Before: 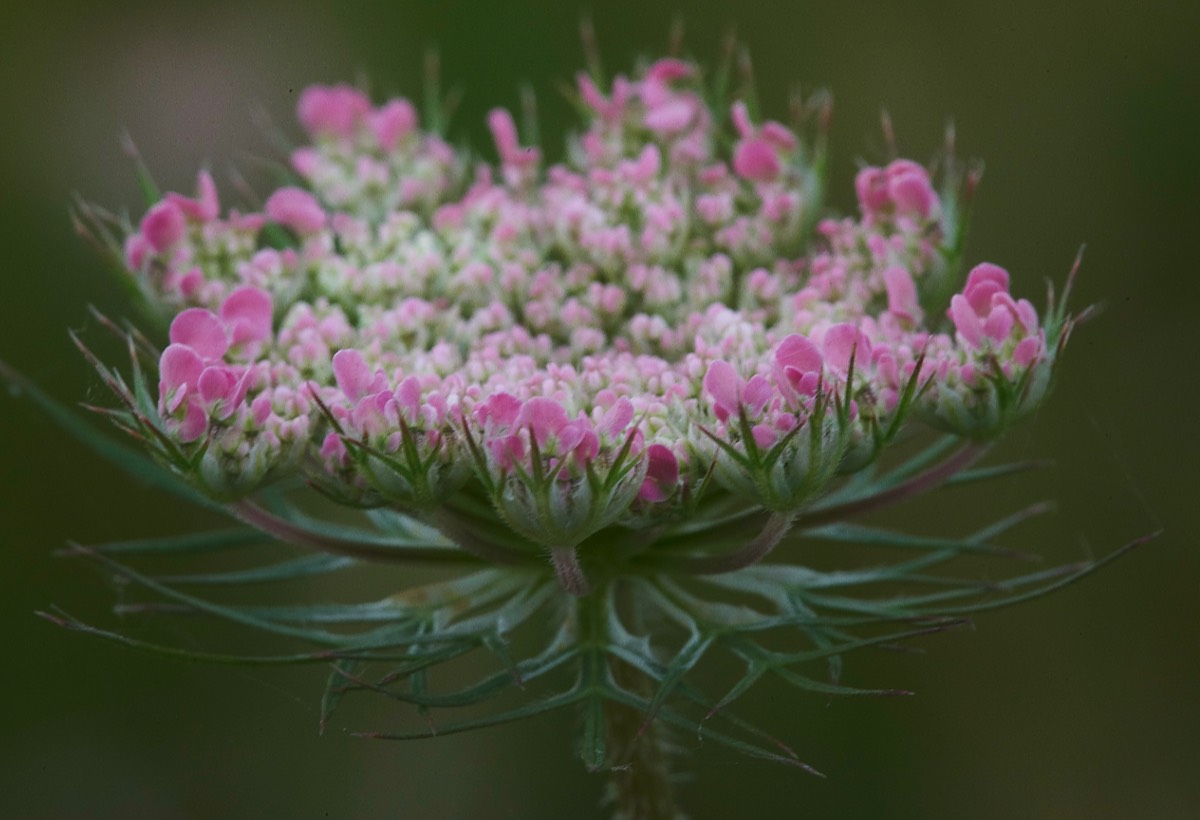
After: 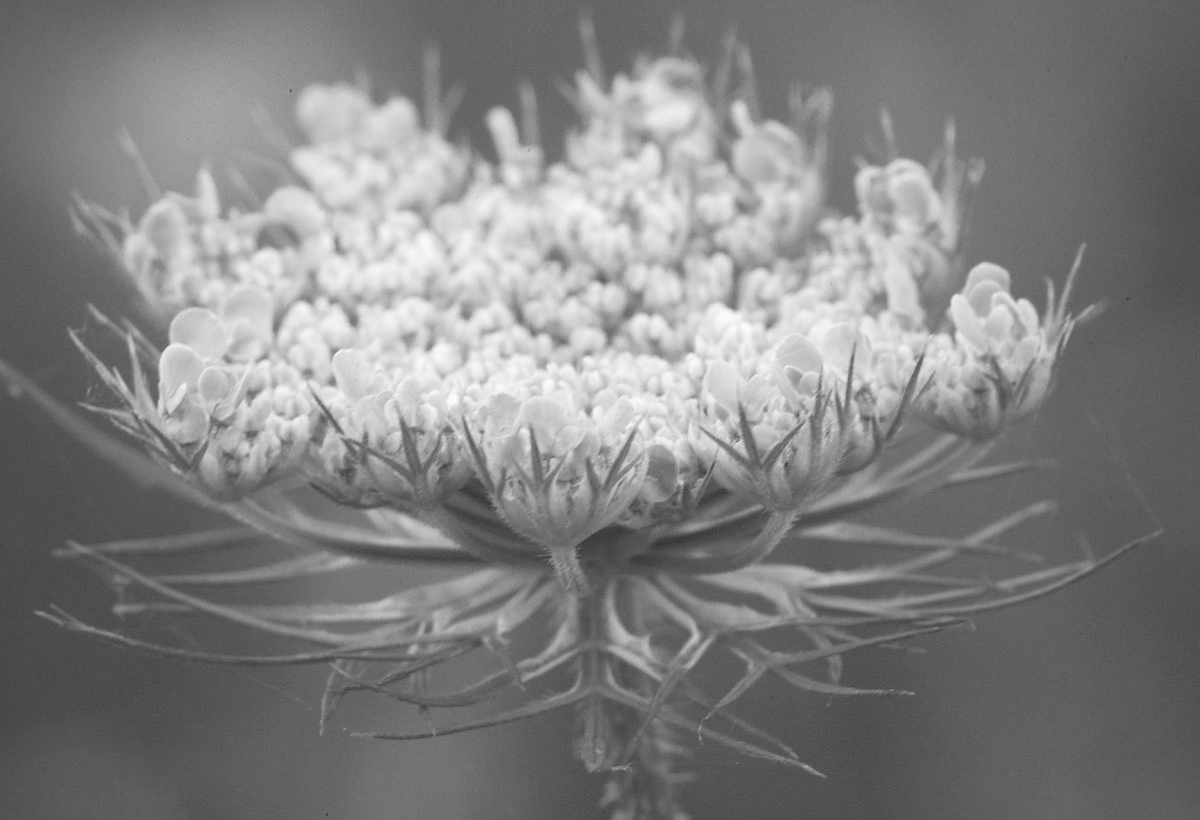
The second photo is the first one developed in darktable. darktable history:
vignetting: brightness -0.233, saturation 0.141
global tonemap: drago (0.7, 100)
white balance: red 0.974, blue 1.044
color calibration: output gray [0.18, 0.41, 0.41, 0], gray › normalize channels true, illuminant same as pipeline (D50), adaptation XYZ, x 0.346, y 0.359, gamut compression 0
